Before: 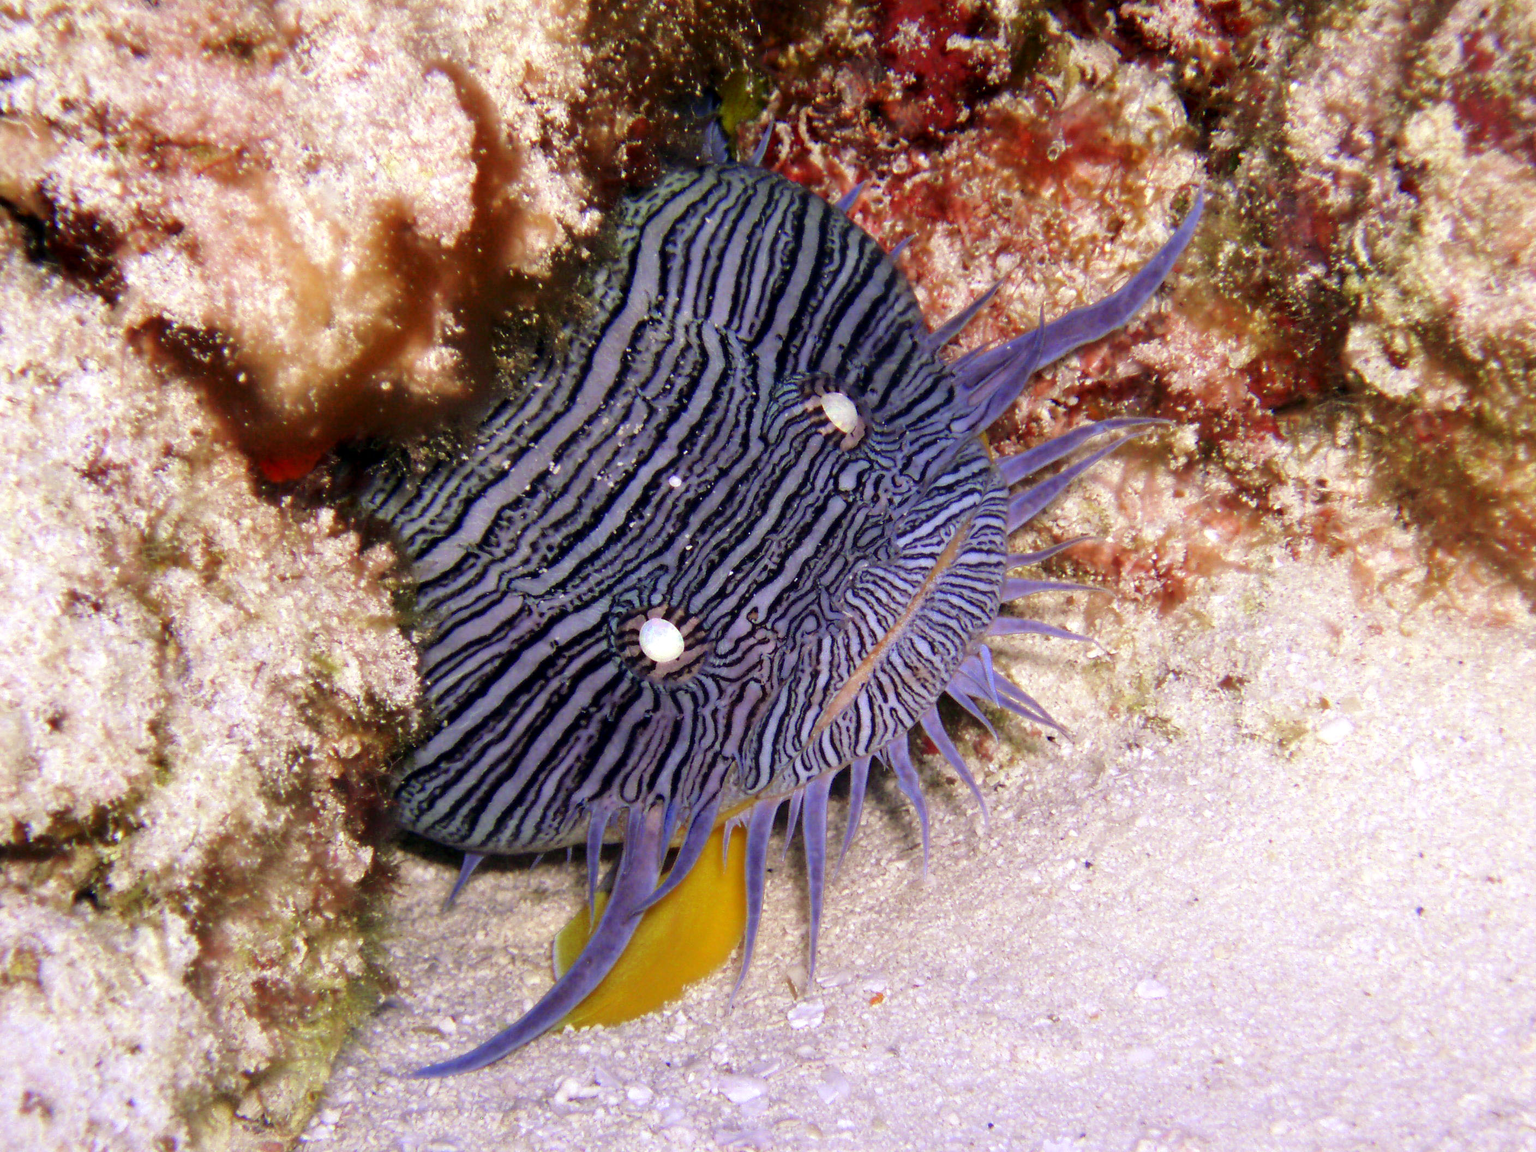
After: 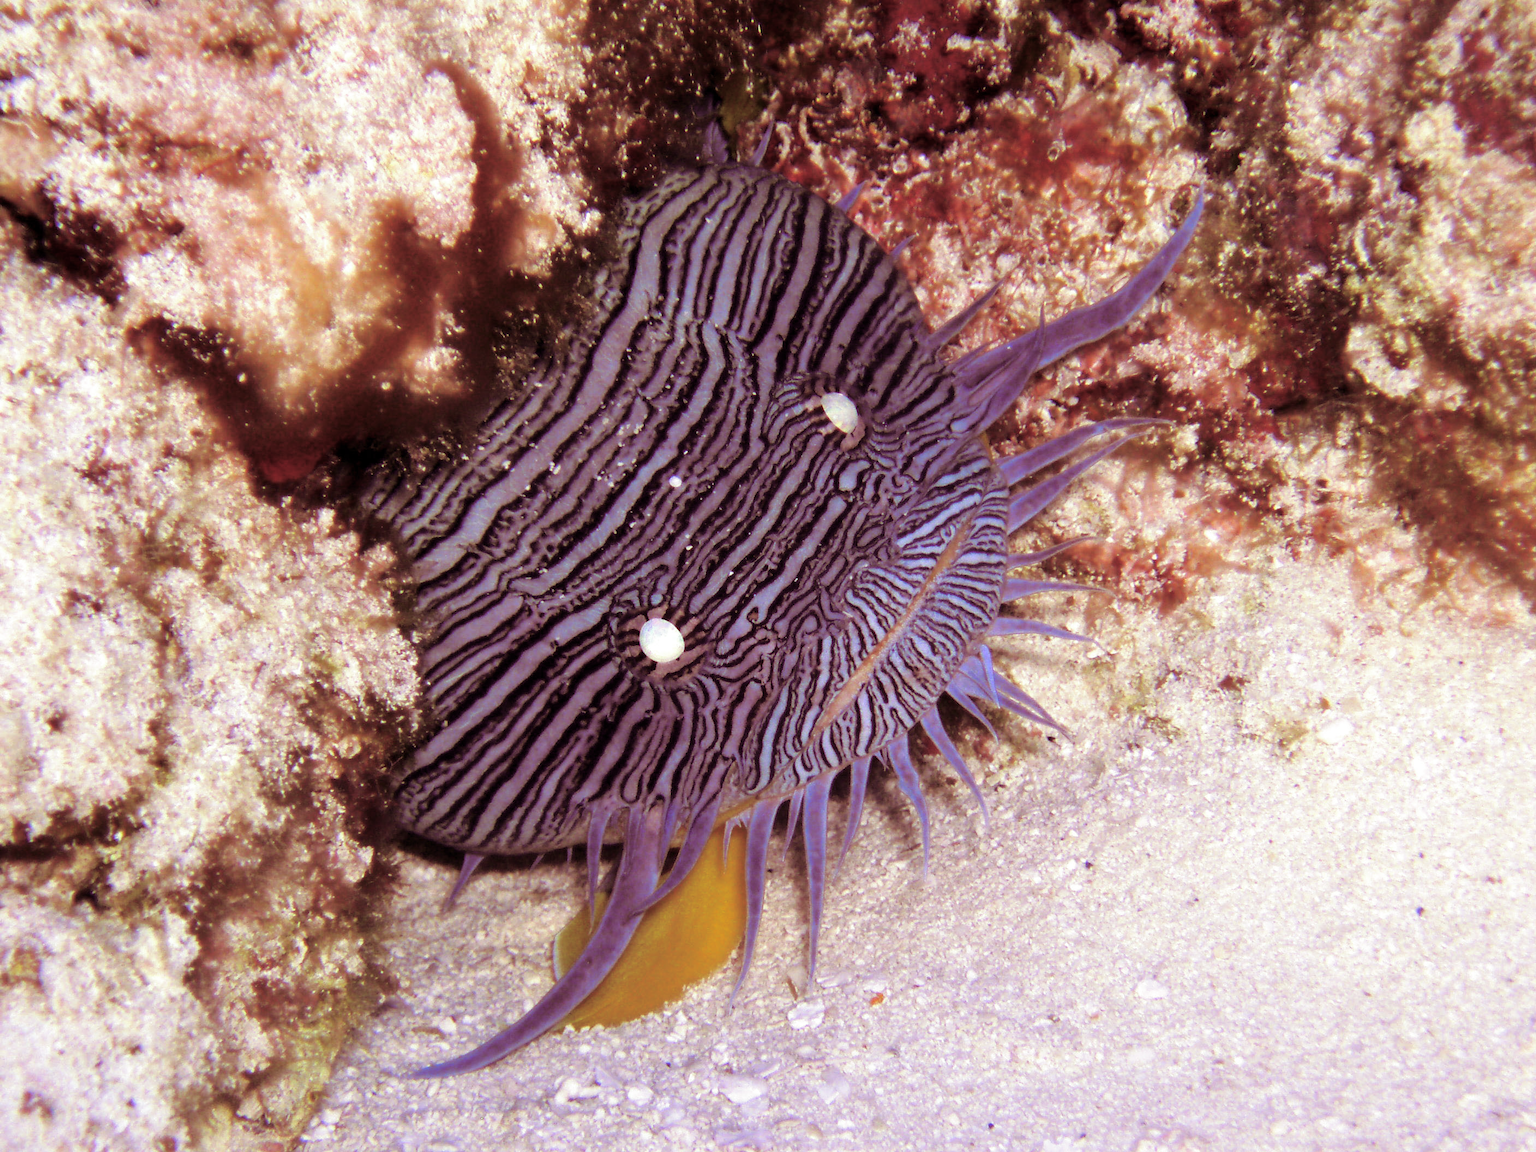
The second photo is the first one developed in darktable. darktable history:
split-toning: on, module defaults
